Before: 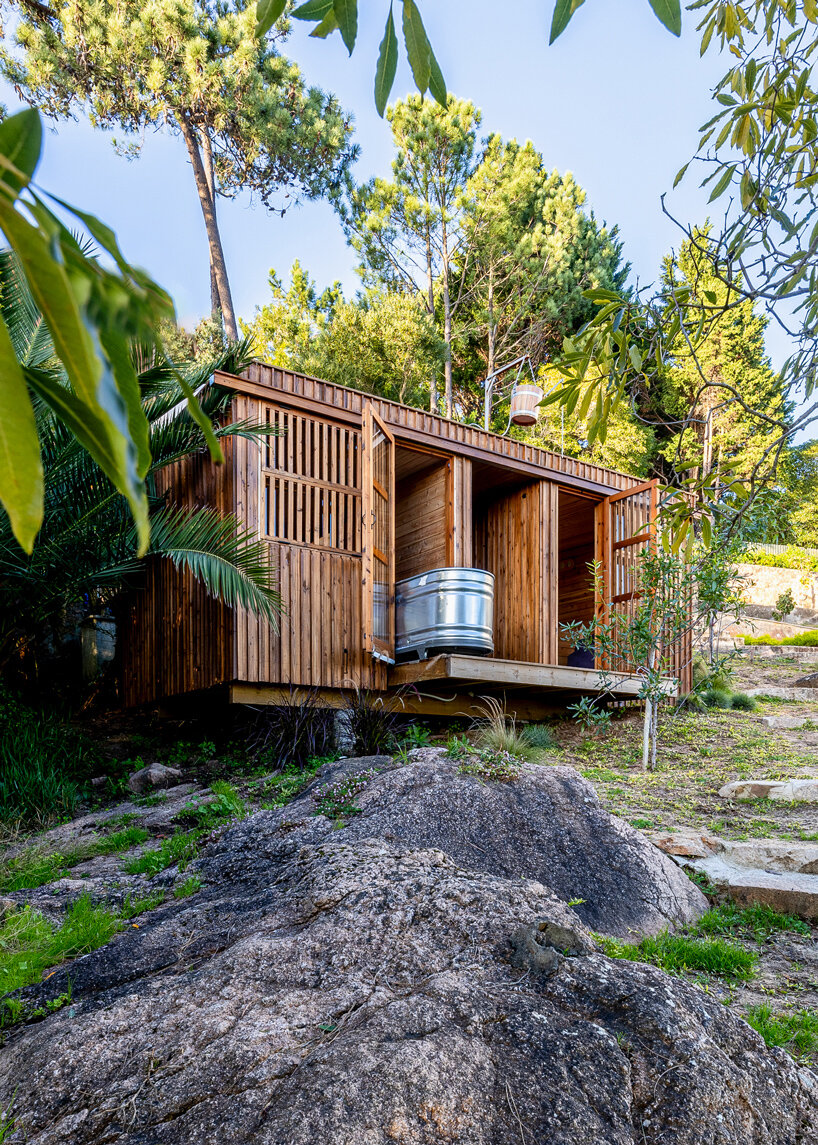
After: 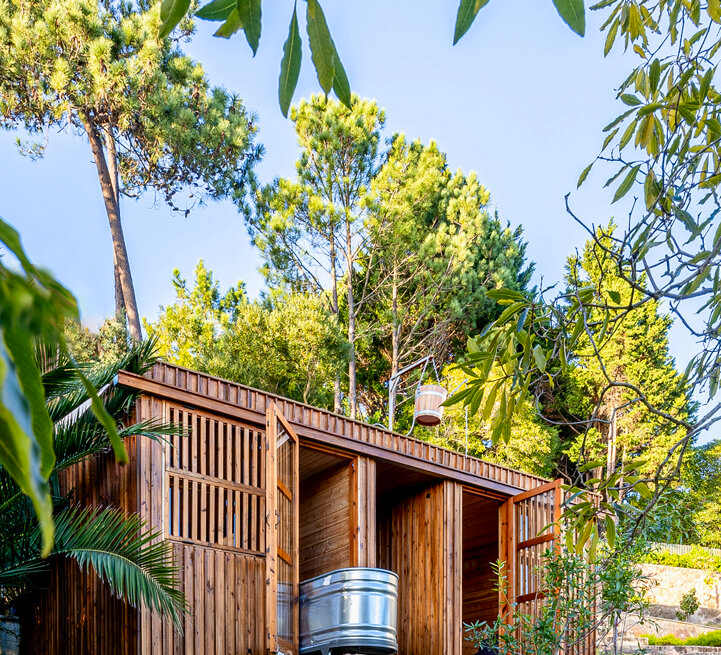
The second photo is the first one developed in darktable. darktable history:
contrast brightness saturation: contrast 0.04, saturation 0.16
crop and rotate: left 11.812%, bottom 42.776%
